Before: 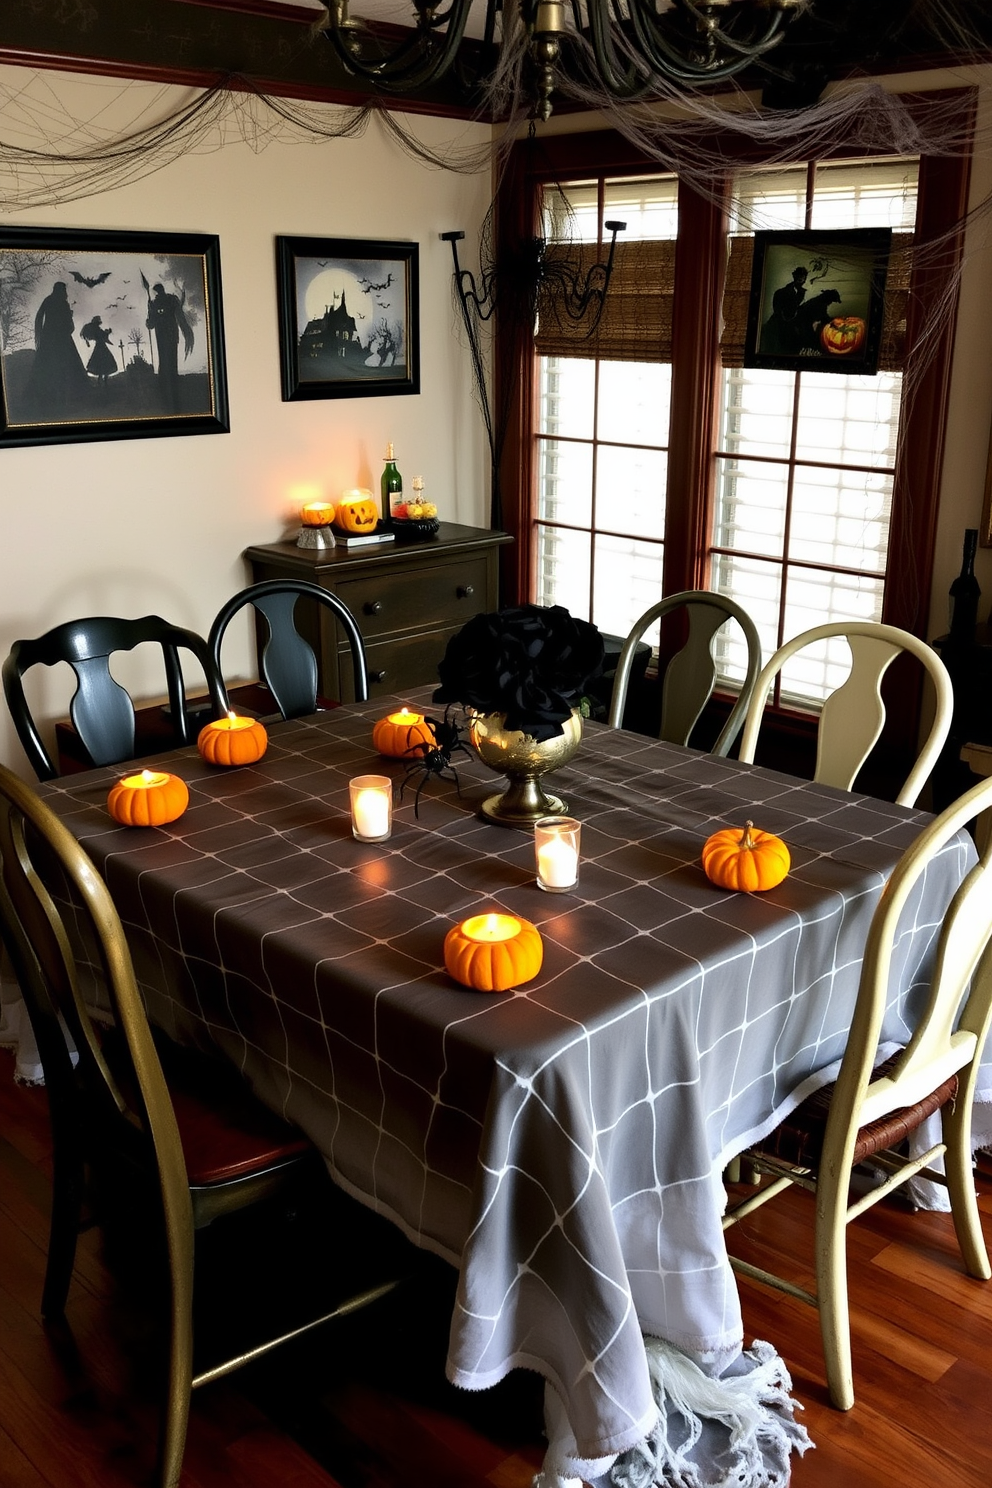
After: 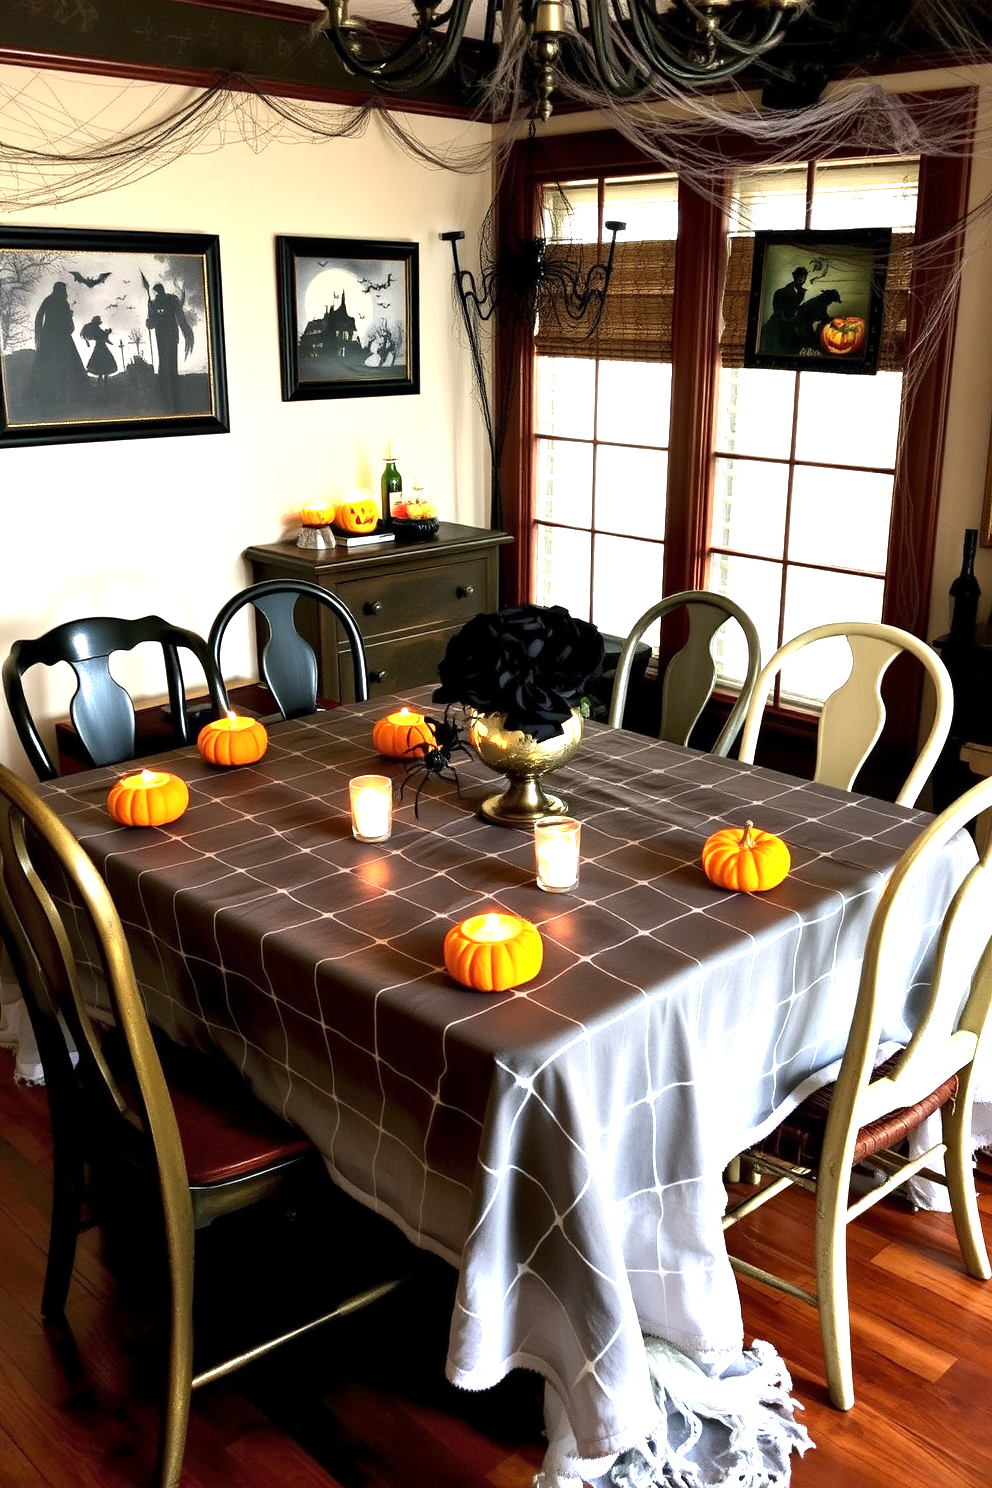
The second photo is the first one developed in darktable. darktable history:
exposure: black level correction 0, exposure 1.2 EV, compensate highlight preservation false
local contrast: highlights 100%, shadows 100%, detail 120%, midtone range 0.2
